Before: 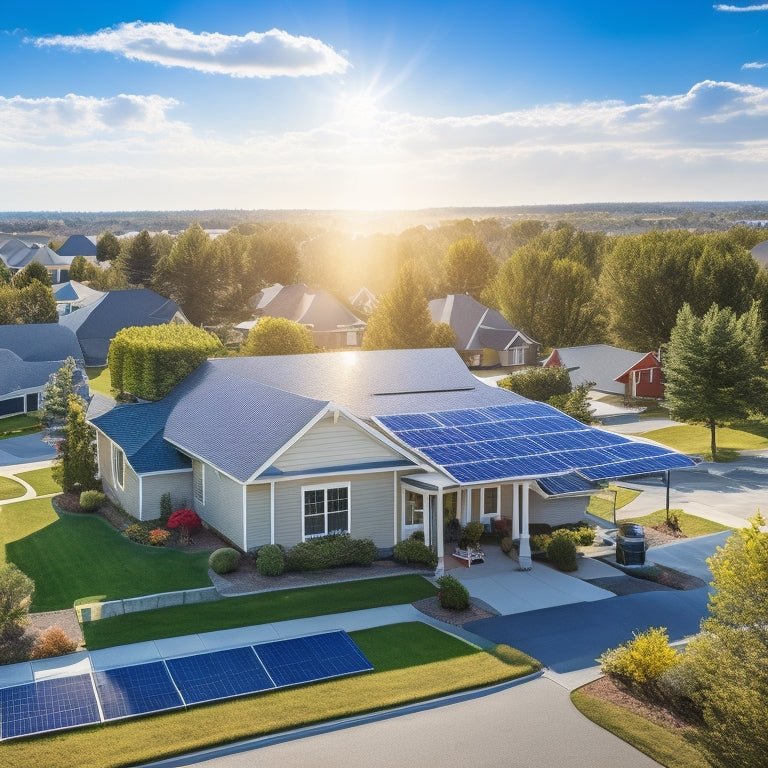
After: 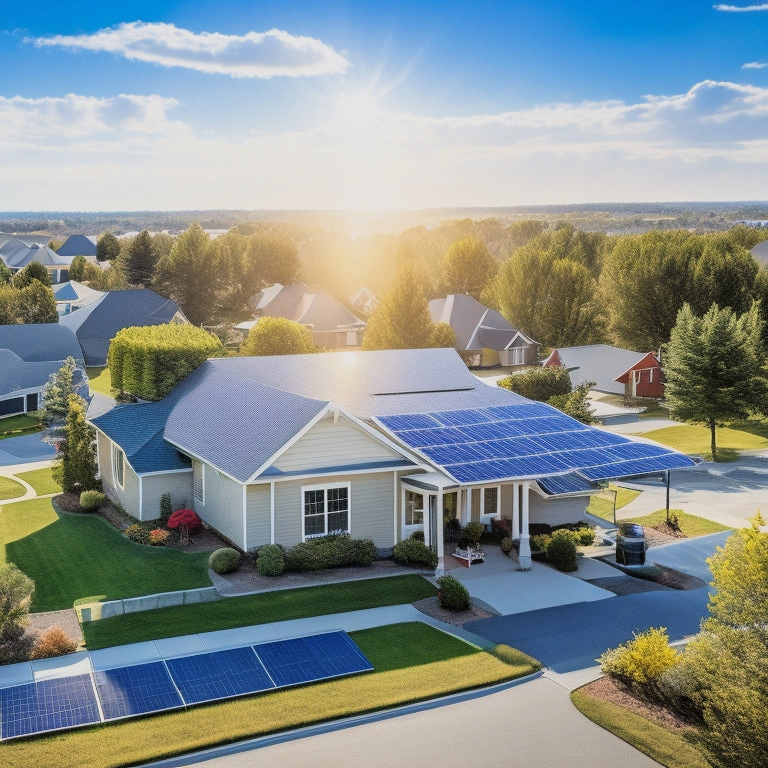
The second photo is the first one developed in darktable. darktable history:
tone equalizer: on, module defaults
exposure: exposure 0.2 EV, compensate highlight preservation false
filmic rgb: threshold 3 EV, hardness 4.17, latitude 50%, contrast 1.1, preserve chrominance max RGB, color science v6 (2022), contrast in shadows safe, contrast in highlights safe, enable highlight reconstruction true
